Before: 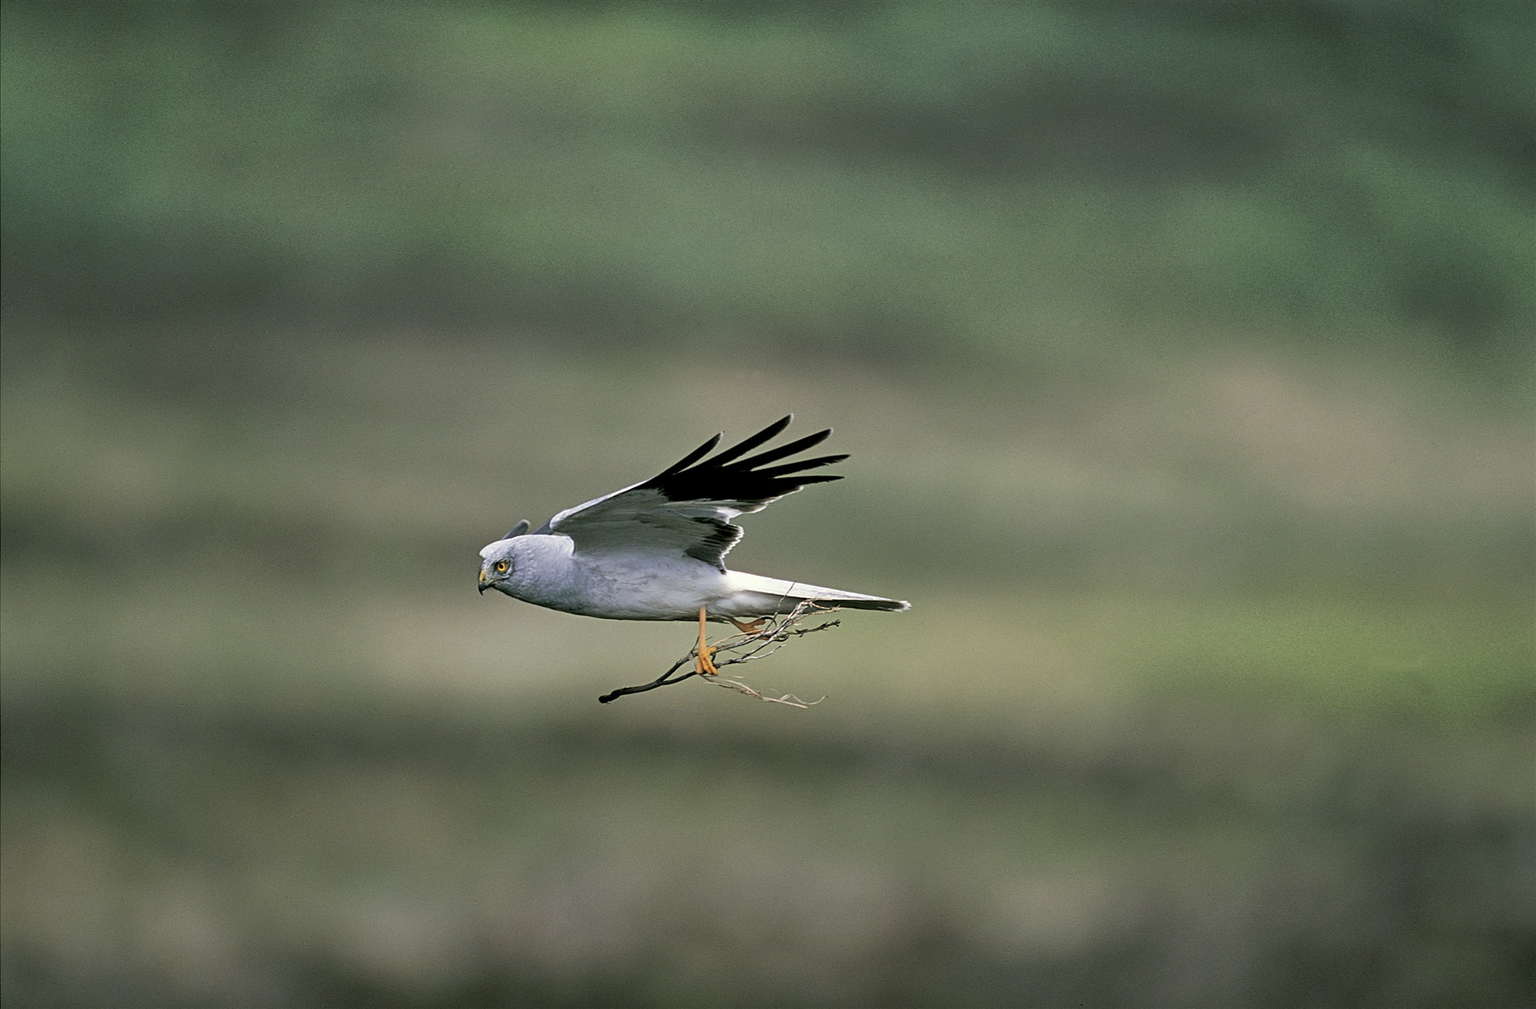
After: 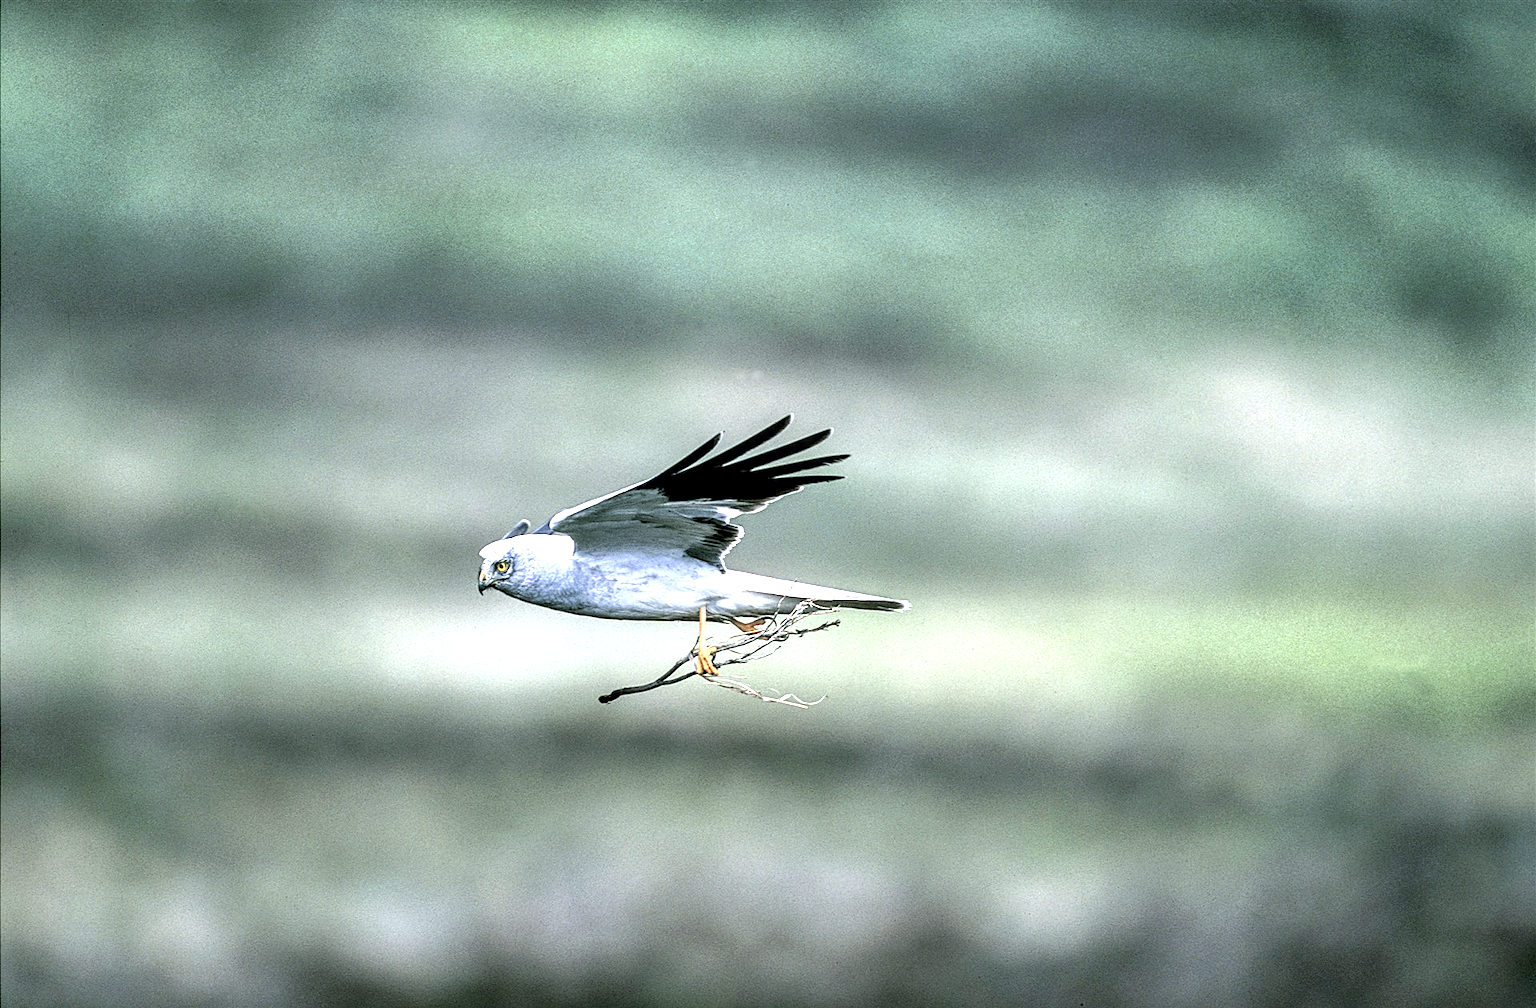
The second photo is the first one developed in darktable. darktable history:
exposure: black level correction 0, exposure 1.2 EV, compensate exposure bias true, compensate highlight preservation false
white balance: red 0.948, green 1.02, blue 1.176
local contrast: highlights 19%, detail 186%
